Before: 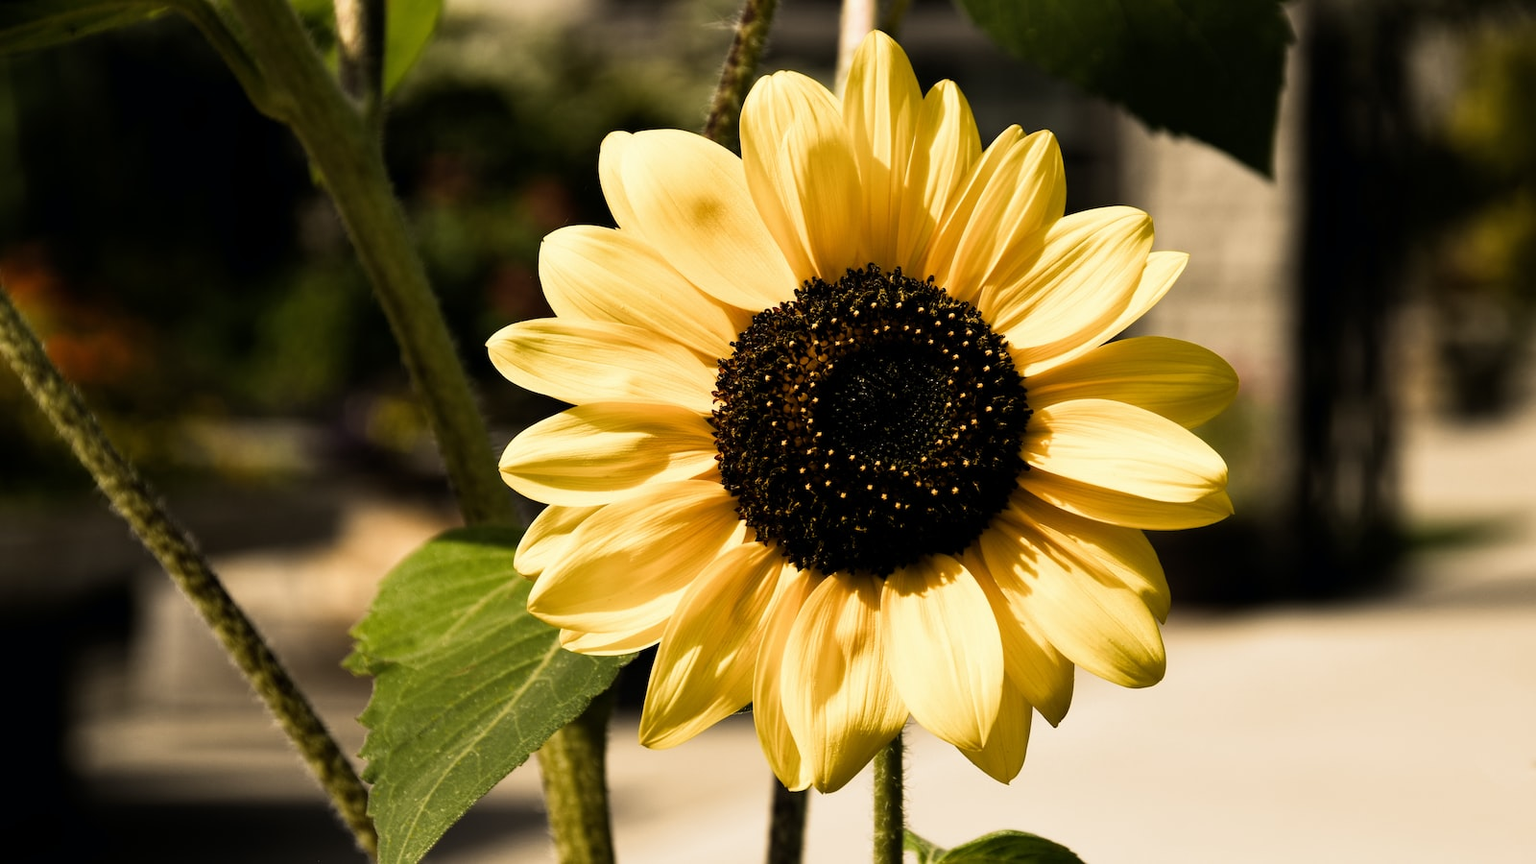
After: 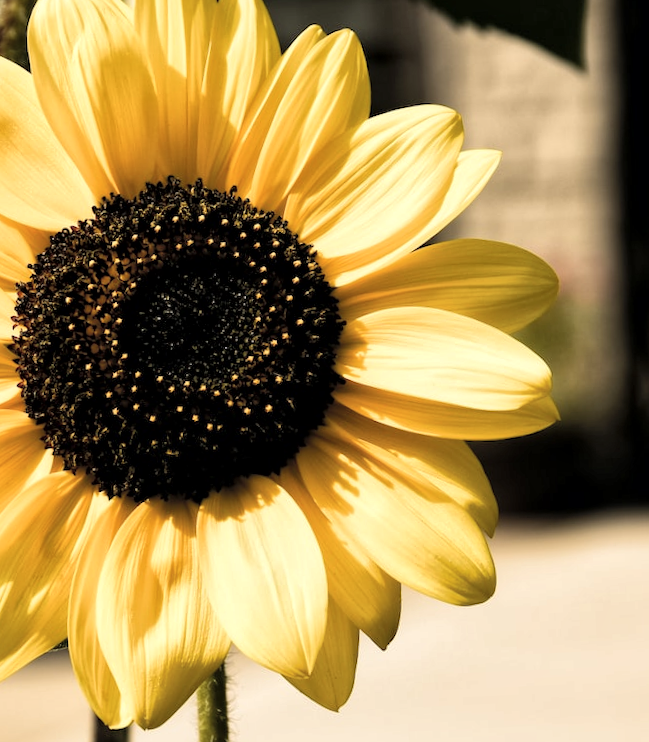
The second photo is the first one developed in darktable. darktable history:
crop: left 45.721%, top 13.393%, right 14.118%, bottom 10.01%
global tonemap: drago (1, 100), detail 1
rotate and perspective: rotation -2.56°, automatic cropping off
